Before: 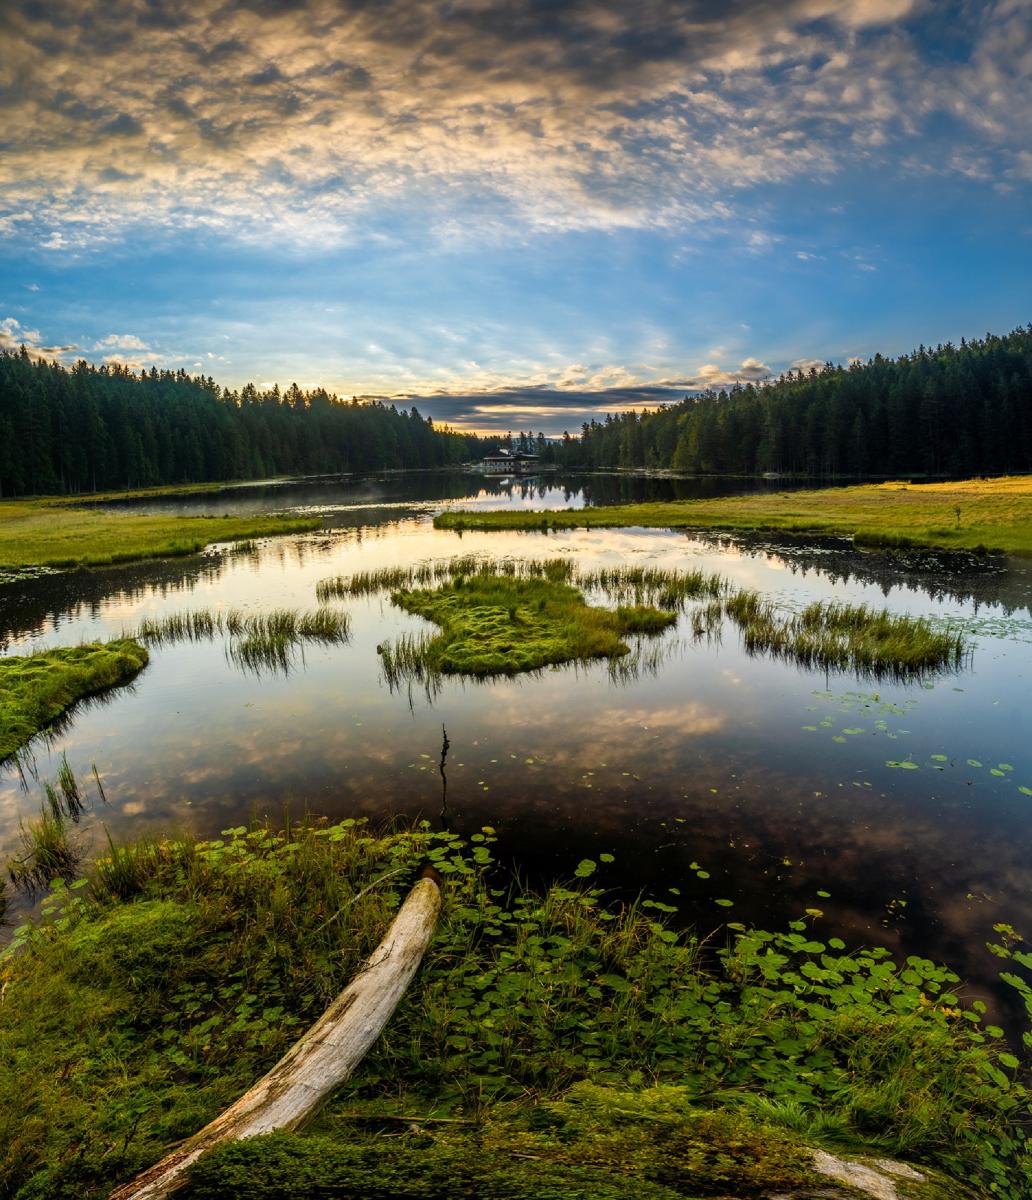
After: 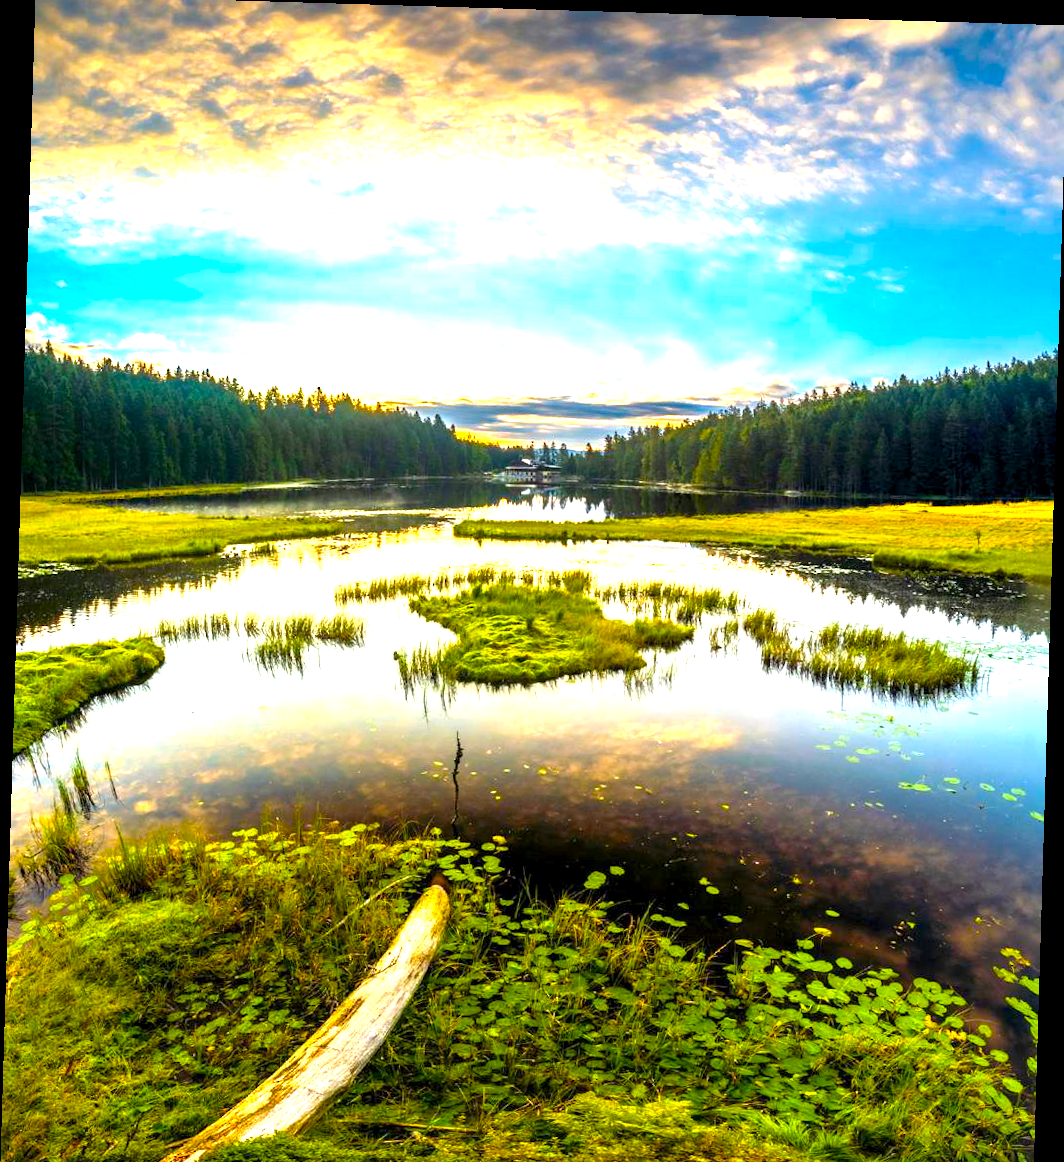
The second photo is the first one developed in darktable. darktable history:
rotate and perspective: rotation 1.72°, automatic cropping off
color balance rgb: linear chroma grading › global chroma 15%, perceptual saturation grading › global saturation 30%
exposure: black level correction 0.001, exposure 1.735 EV, compensate highlight preservation false
crop: top 0.448%, right 0.264%, bottom 5.045%
